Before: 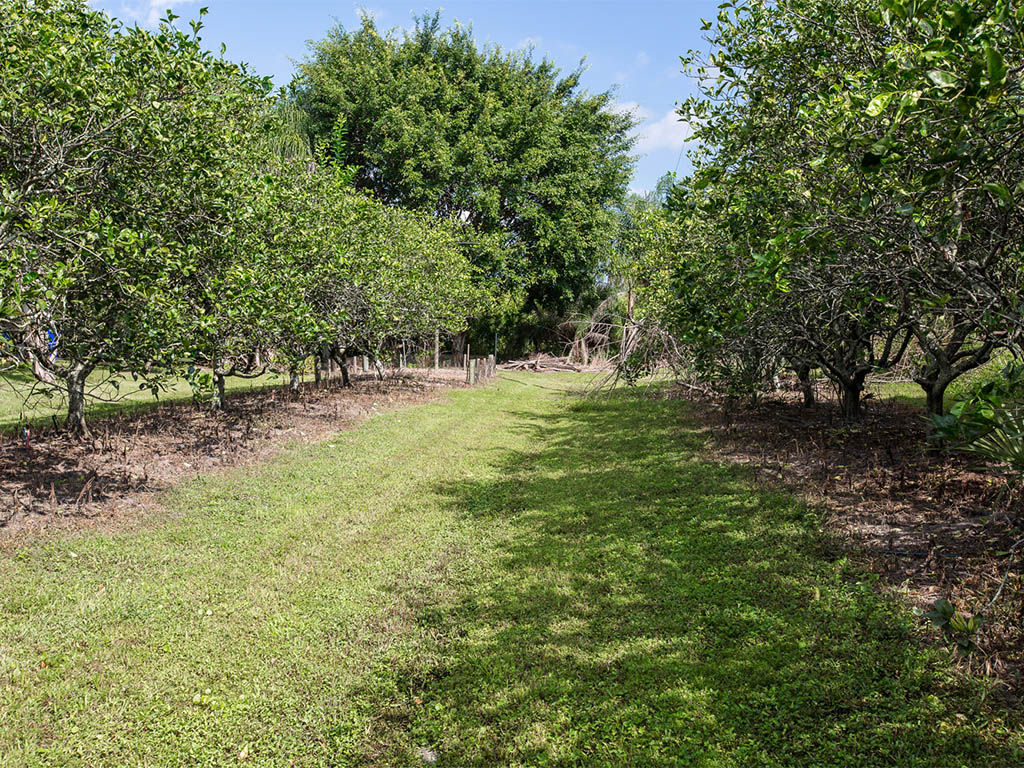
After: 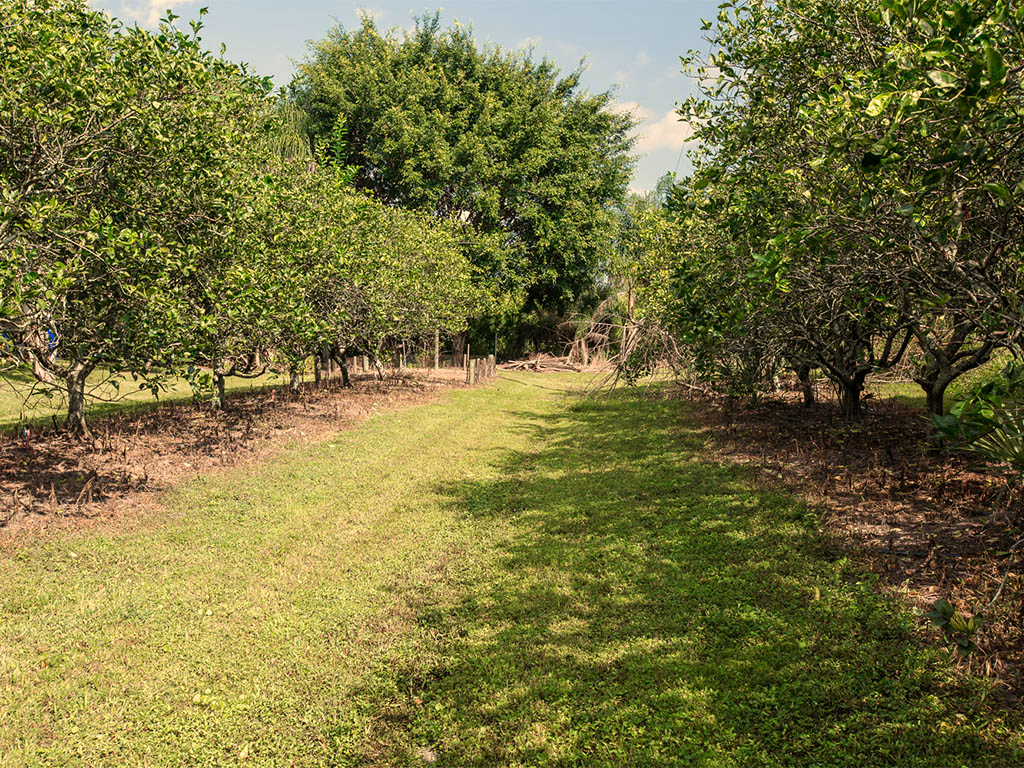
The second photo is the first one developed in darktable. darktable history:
white balance: red 1.123, blue 0.83
shadows and highlights: shadows -24.28, highlights 49.77, soften with gaussian
